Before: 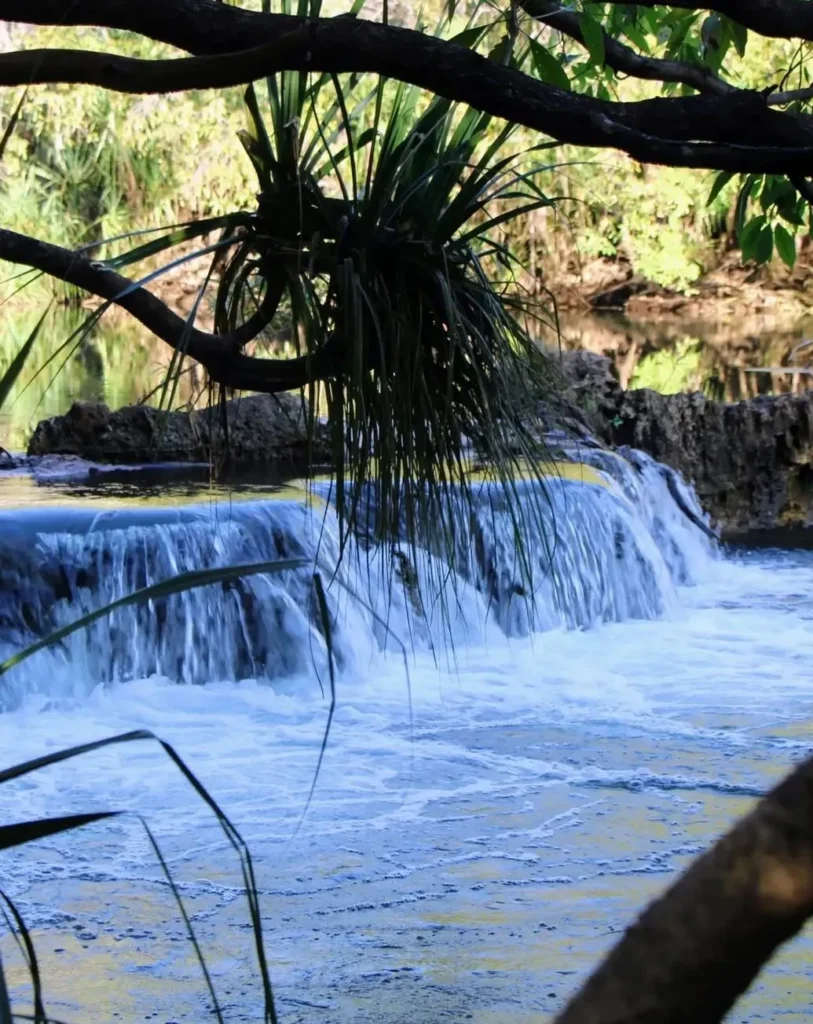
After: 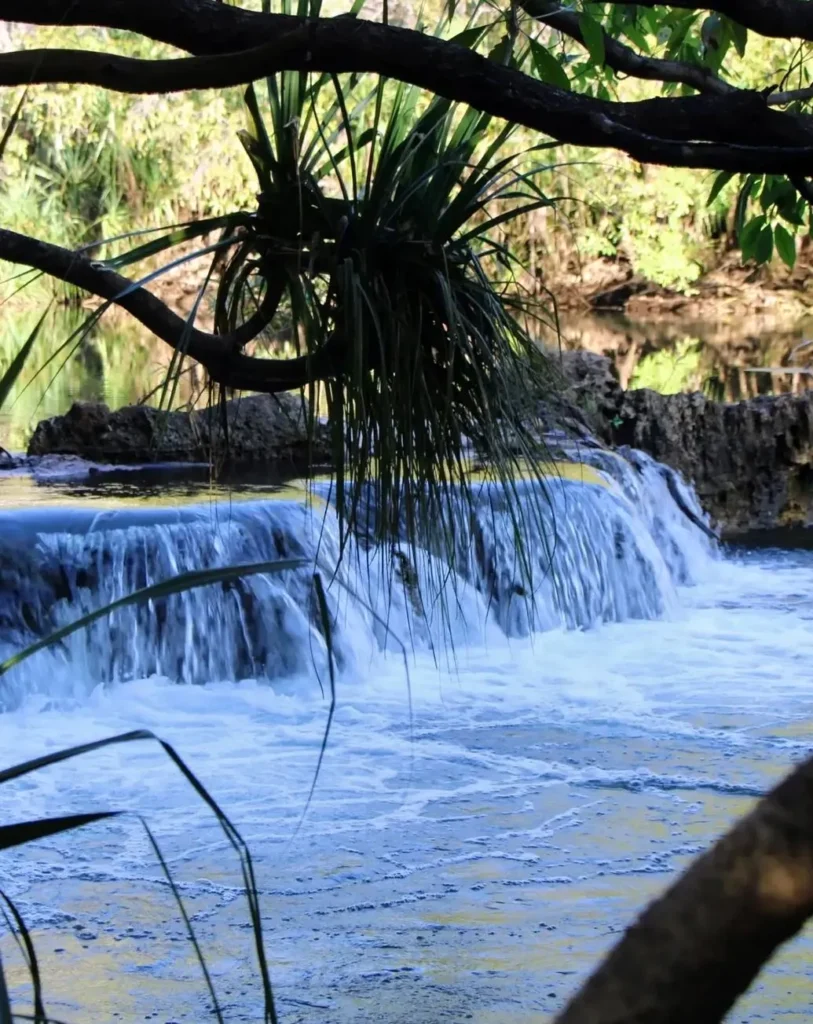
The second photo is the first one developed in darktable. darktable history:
shadows and highlights: shadows 11.15, white point adjustment 1.32, soften with gaussian
